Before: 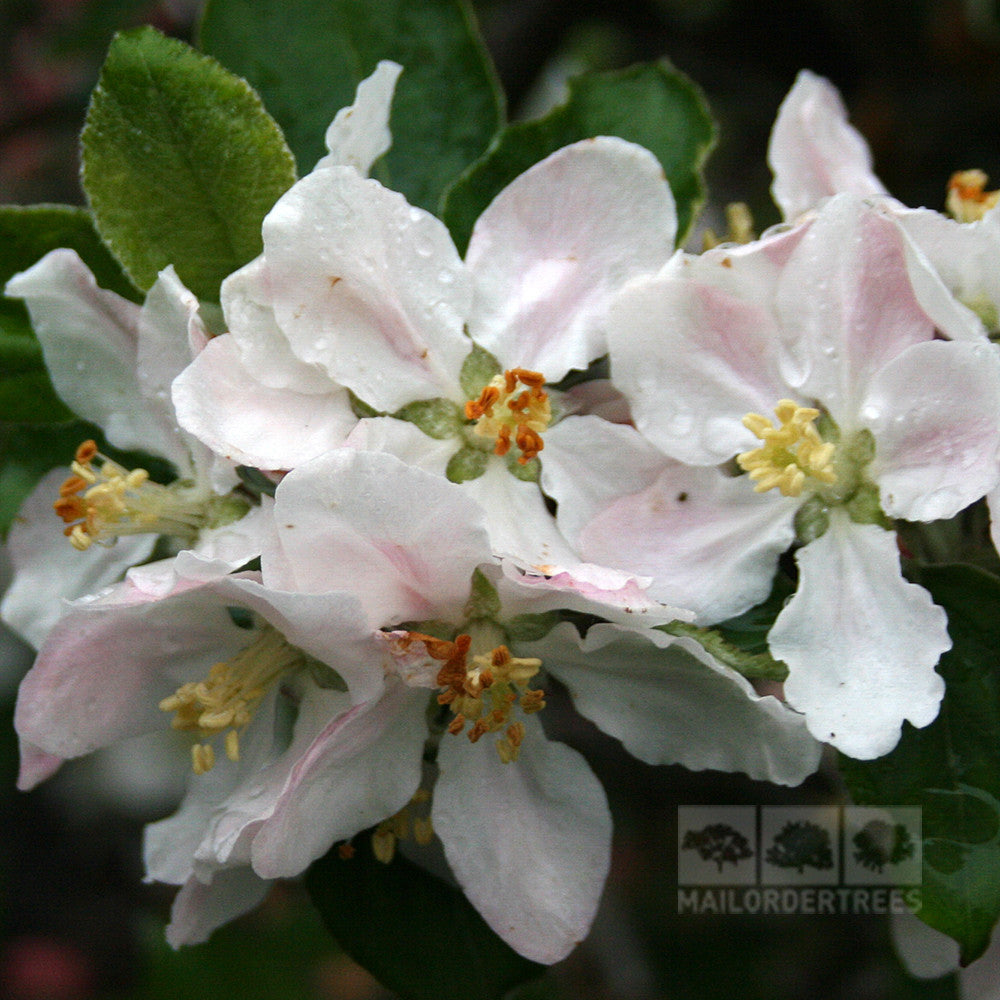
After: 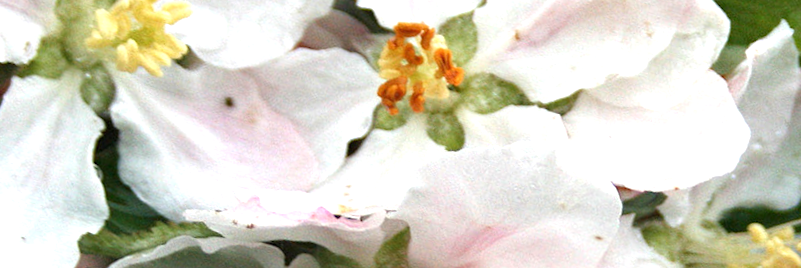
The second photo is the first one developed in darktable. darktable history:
exposure: black level correction 0, exposure 0.7 EV, compensate exposure bias true, compensate highlight preservation false
rotate and perspective: rotation 0.192°, lens shift (horizontal) -0.015, crop left 0.005, crop right 0.996, crop top 0.006, crop bottom 0.99
crop and rotate: angle 16.12°, top 30.835%, bottom 35.653%
